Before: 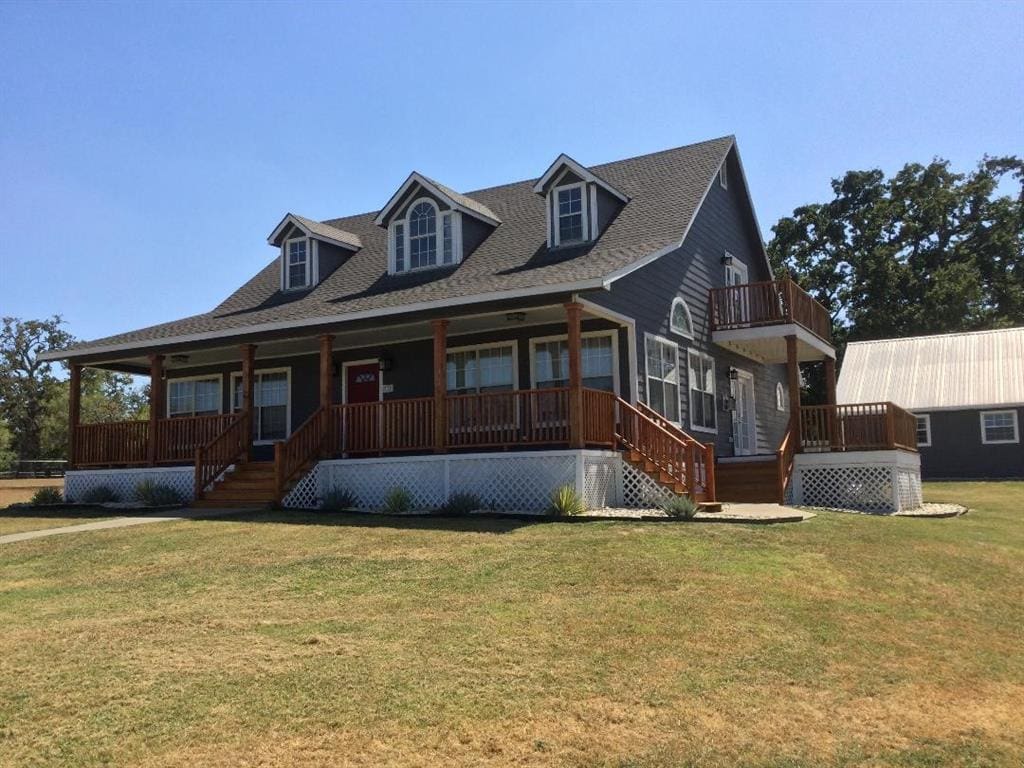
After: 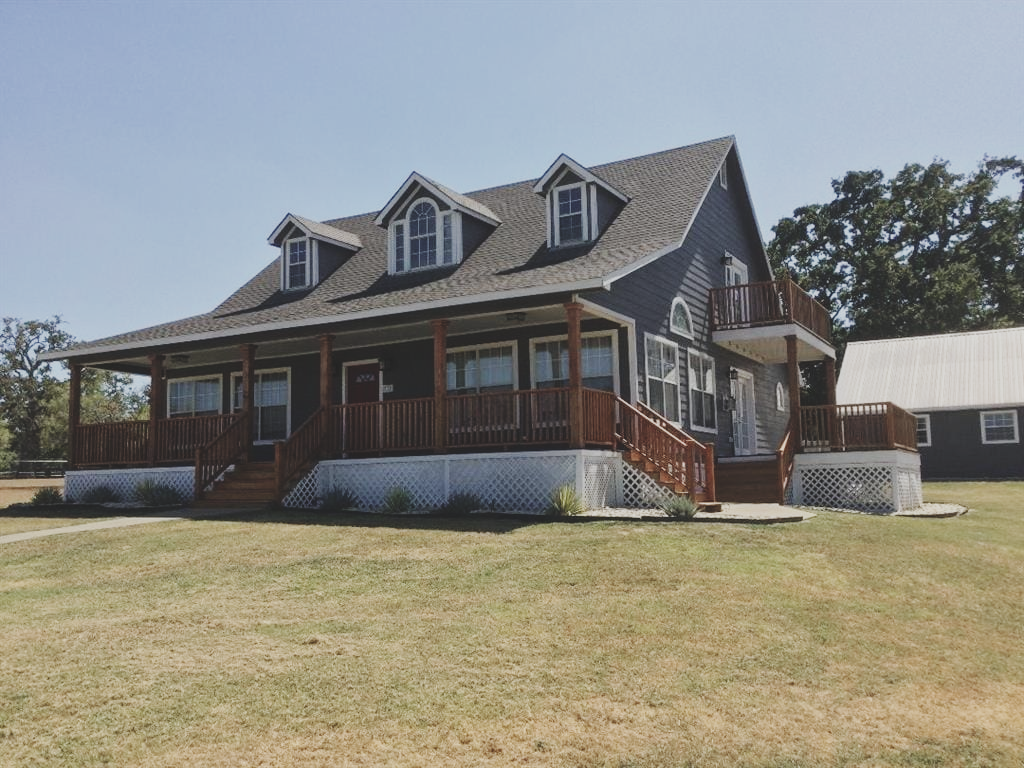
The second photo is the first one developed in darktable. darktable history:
base curve: curves: ch0 [(0, 0) (0.032, 0.025) (0.121, 0.166) (0.206, 0.329) (0.605, 0.79) (1, 1)], preserve colors none
contrast brightness saturation: contrast -0.26, saturation -0.43
